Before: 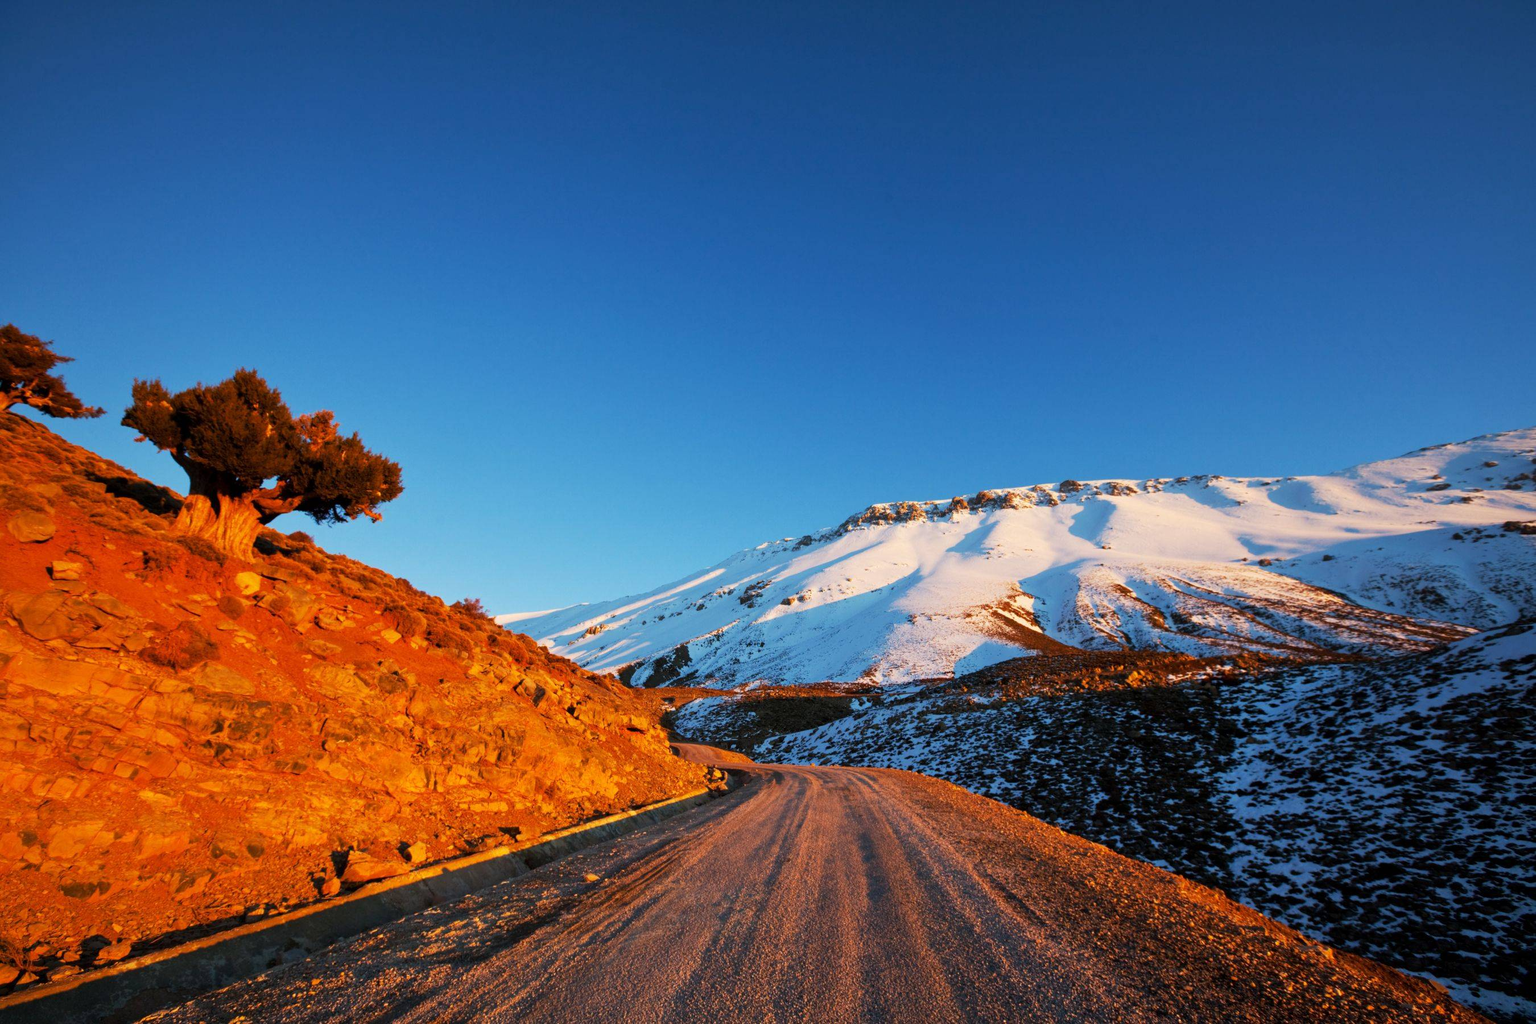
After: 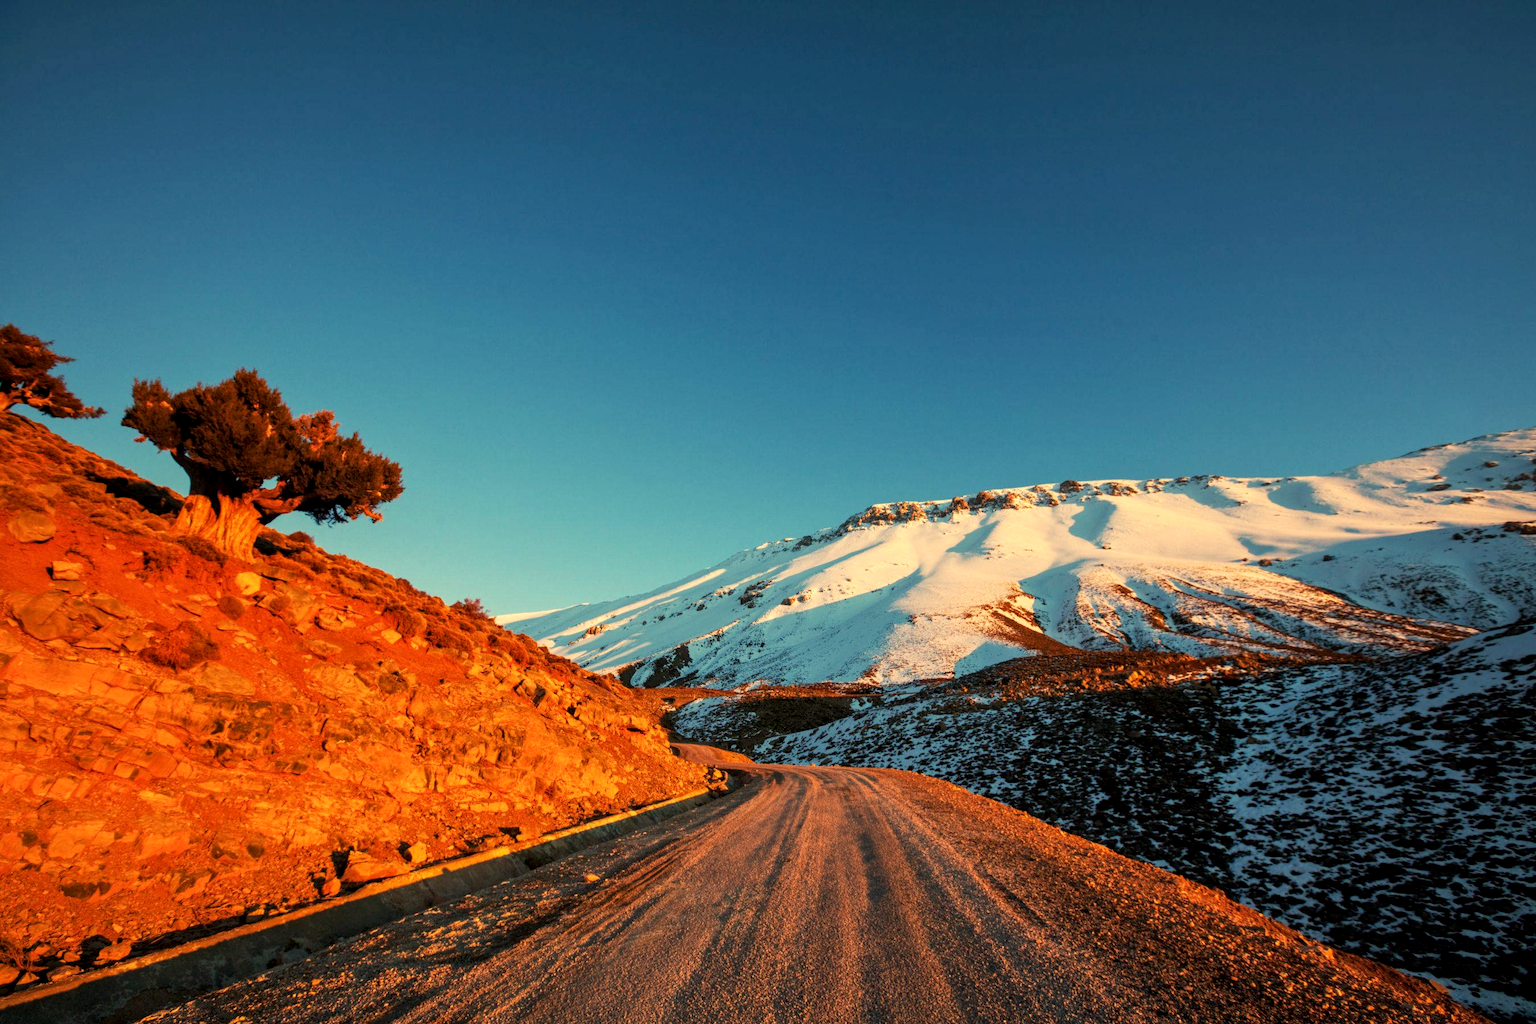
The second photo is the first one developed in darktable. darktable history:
local contrast: on, module defaults
white balance: red 1.08, blue 0.791
